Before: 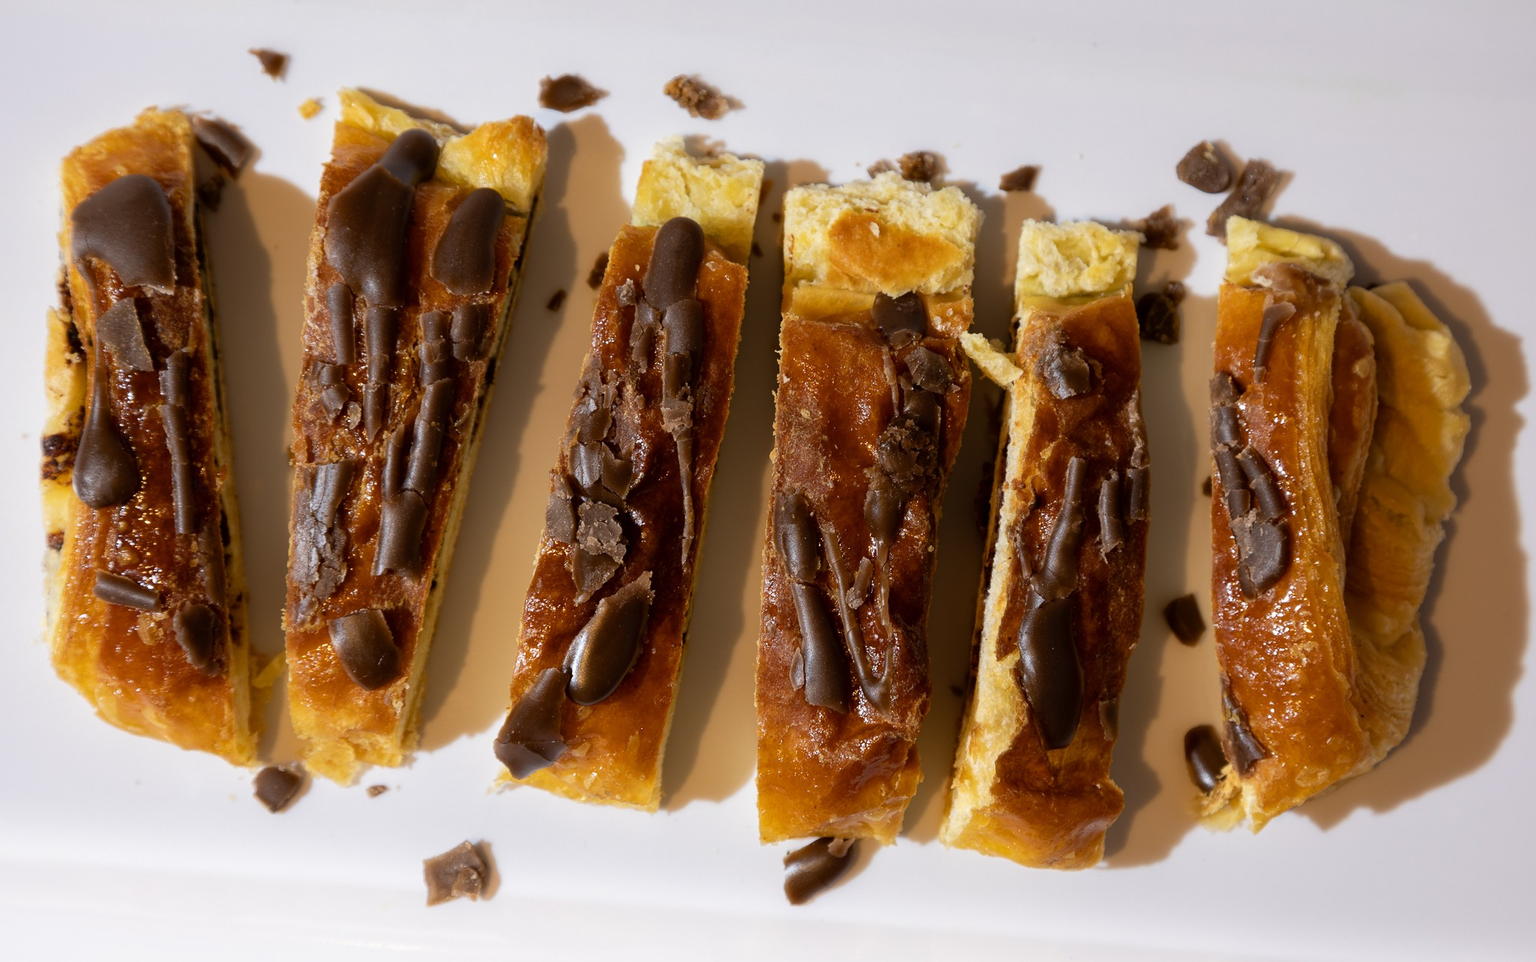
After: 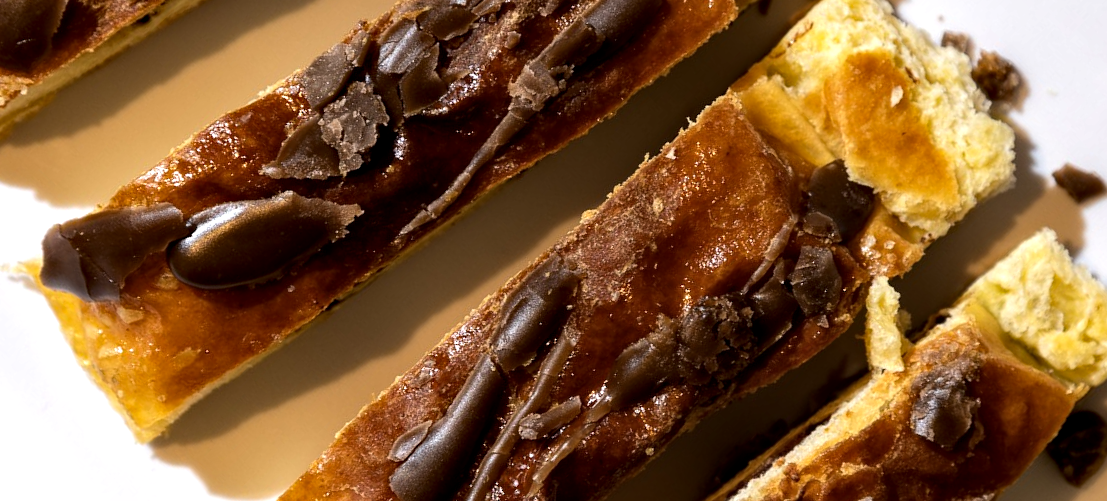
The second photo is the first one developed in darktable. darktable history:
local contrast: highlights 88%, shadows 83%
crop and rotate: angle -44.66°, top 16.598%, right 0.825%, bottom 11.724%
tone equalizer: -8 EV -0.446 EV, -7 EV -0.37 EV, -6 EV -0.362 EV, -5 EV -0.218 EV, -3 EV 0.205 EV, -2 EV 0.316 EV, -1 EV 0.378 EV, +0 EV 0.442 EV, edges refinement/feathering 500, mask exposure compensation -1.57 EV, preserve details no
haze removal: adaptive false
